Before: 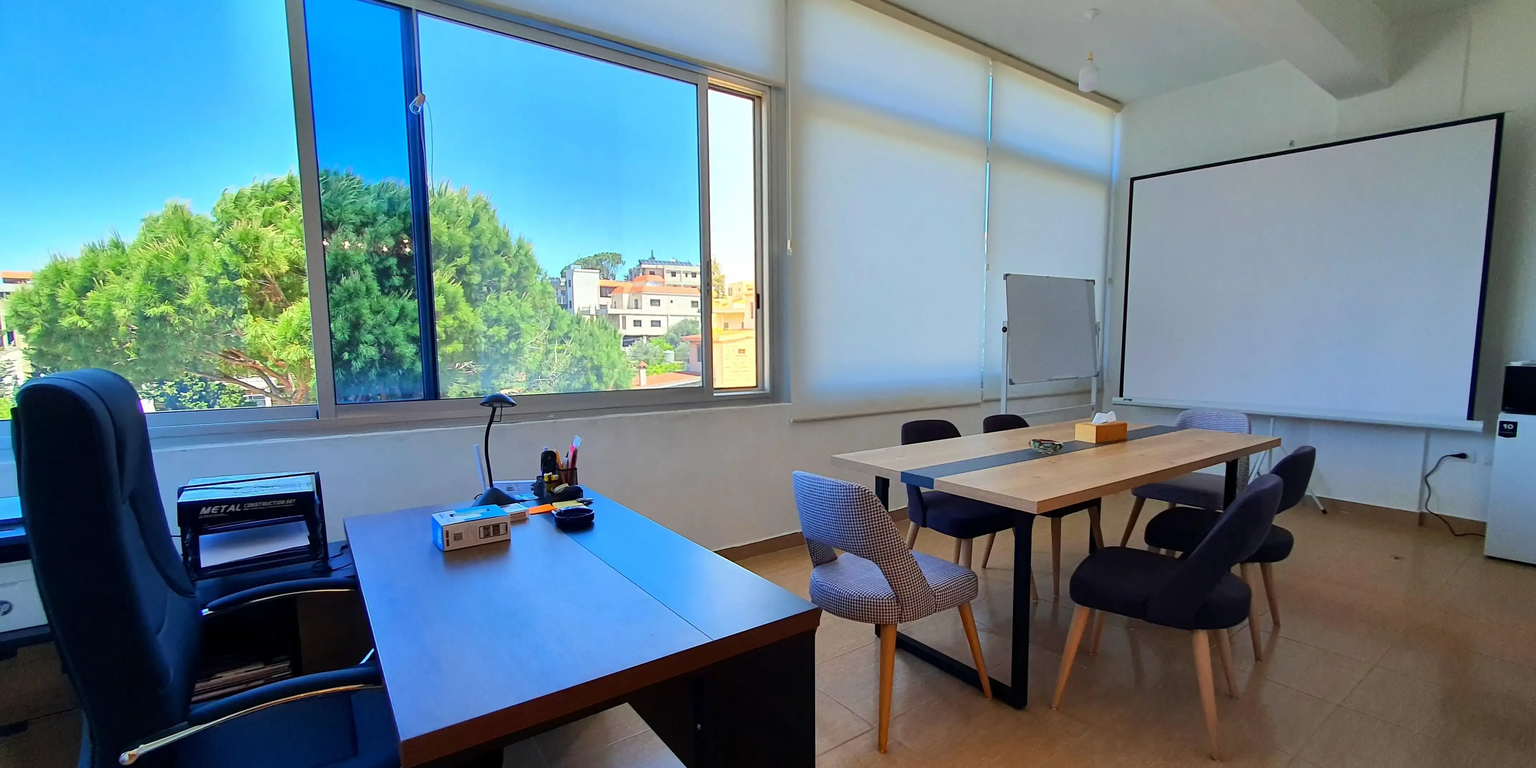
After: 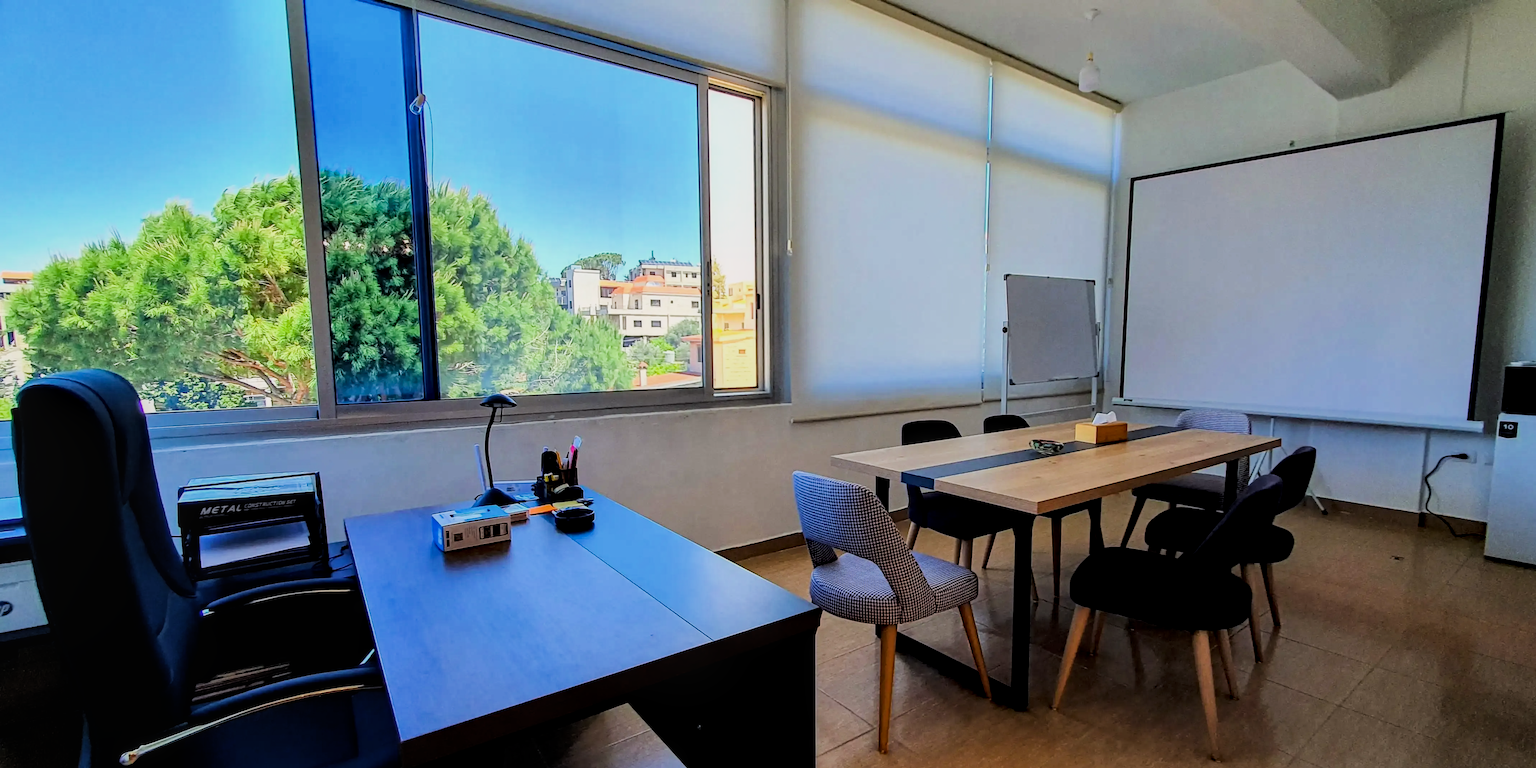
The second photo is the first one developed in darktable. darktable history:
haze removal: compatibility mode true, adaptive false
filmic rgb: black relative exposure -5.02 EV, white relative exposure 3.99 EV, threshold 5.98 EV, hardness 2.88, contrast 1.299, highlights saturation mix -28.79%, enable highlight reconstruction true
local contrast: on, module defaults
color balance rgb: perceptual saturation grading › global saturation 0.375%, perceptual saturation grading › mid-tones 11.486%
